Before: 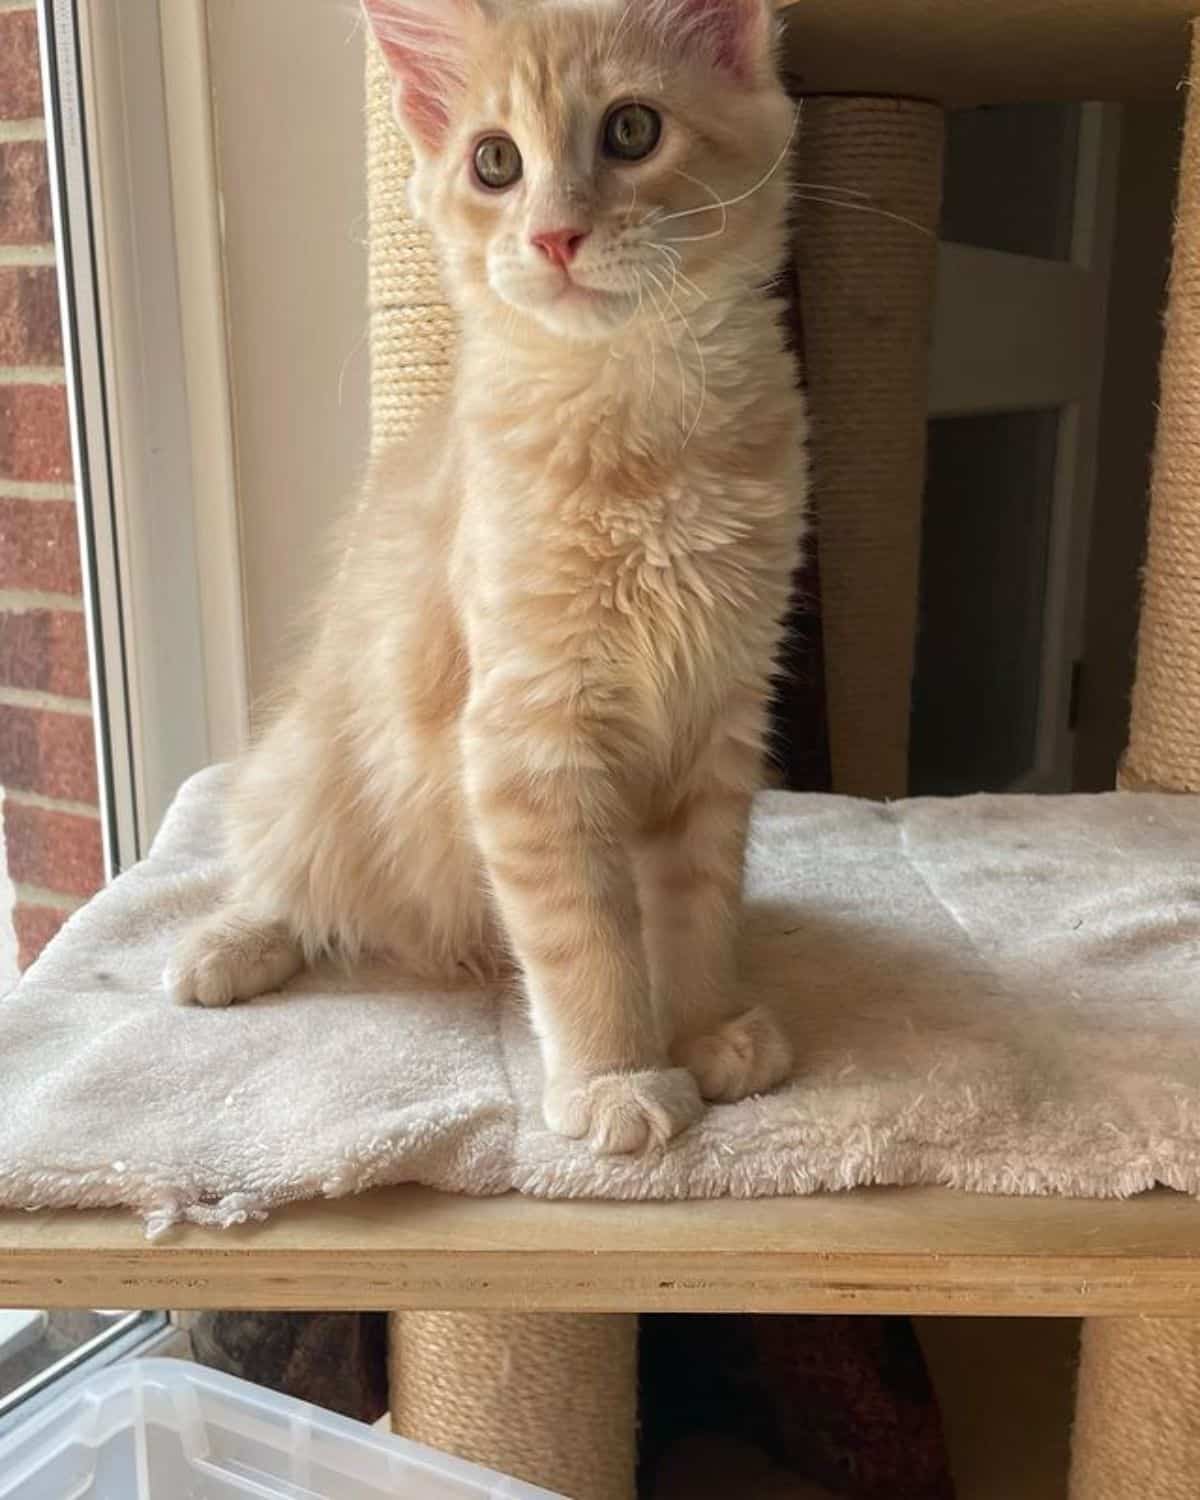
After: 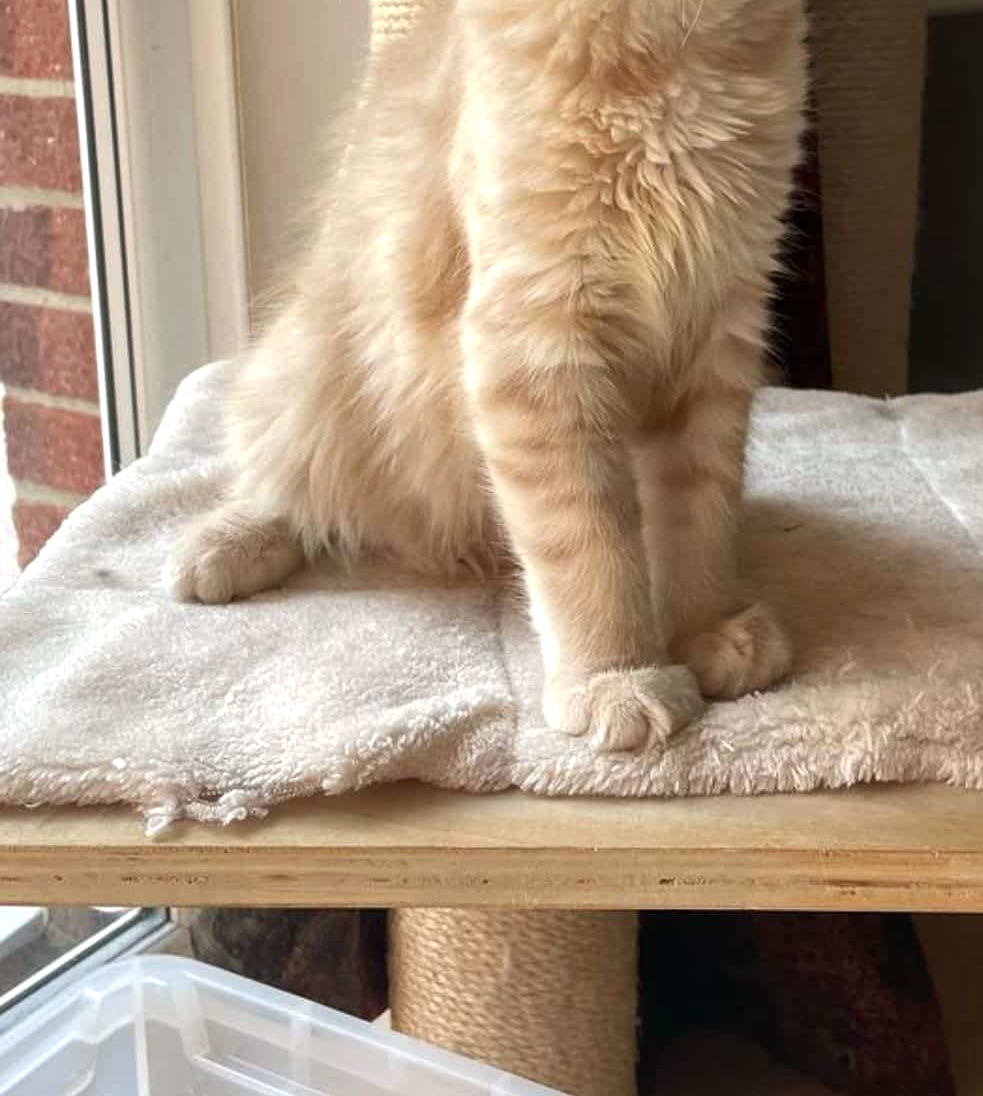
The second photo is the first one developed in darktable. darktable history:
exposure: exposure 0.2 EV, compensate highlight preservation false
tone curve: curves: ch0 [(0, 0) (0.003, 0.022) (0.011, 0.027) (0.025, 0.038) (0.044, 0.056) (0.069, 0.081) (0.1, 0.11) (0.136, 0.145) (0.177, 0.185) (0.224, 0.229) (0.277, 0.278) (0.335, 0.335) (0.399, 0.399) (0.468, 0.468) (0.543, 0.543) (0.623, 0.623) (0.709, 0.705) (0.801, 0.793) (0.898, 0.887) (1, 1)], preserve colors none
local contrast: mode bilateral grid, contrast 21, coarseness 99, detail 150%, midtone range 0.2
crop: top 26.869%, right 18.005%
